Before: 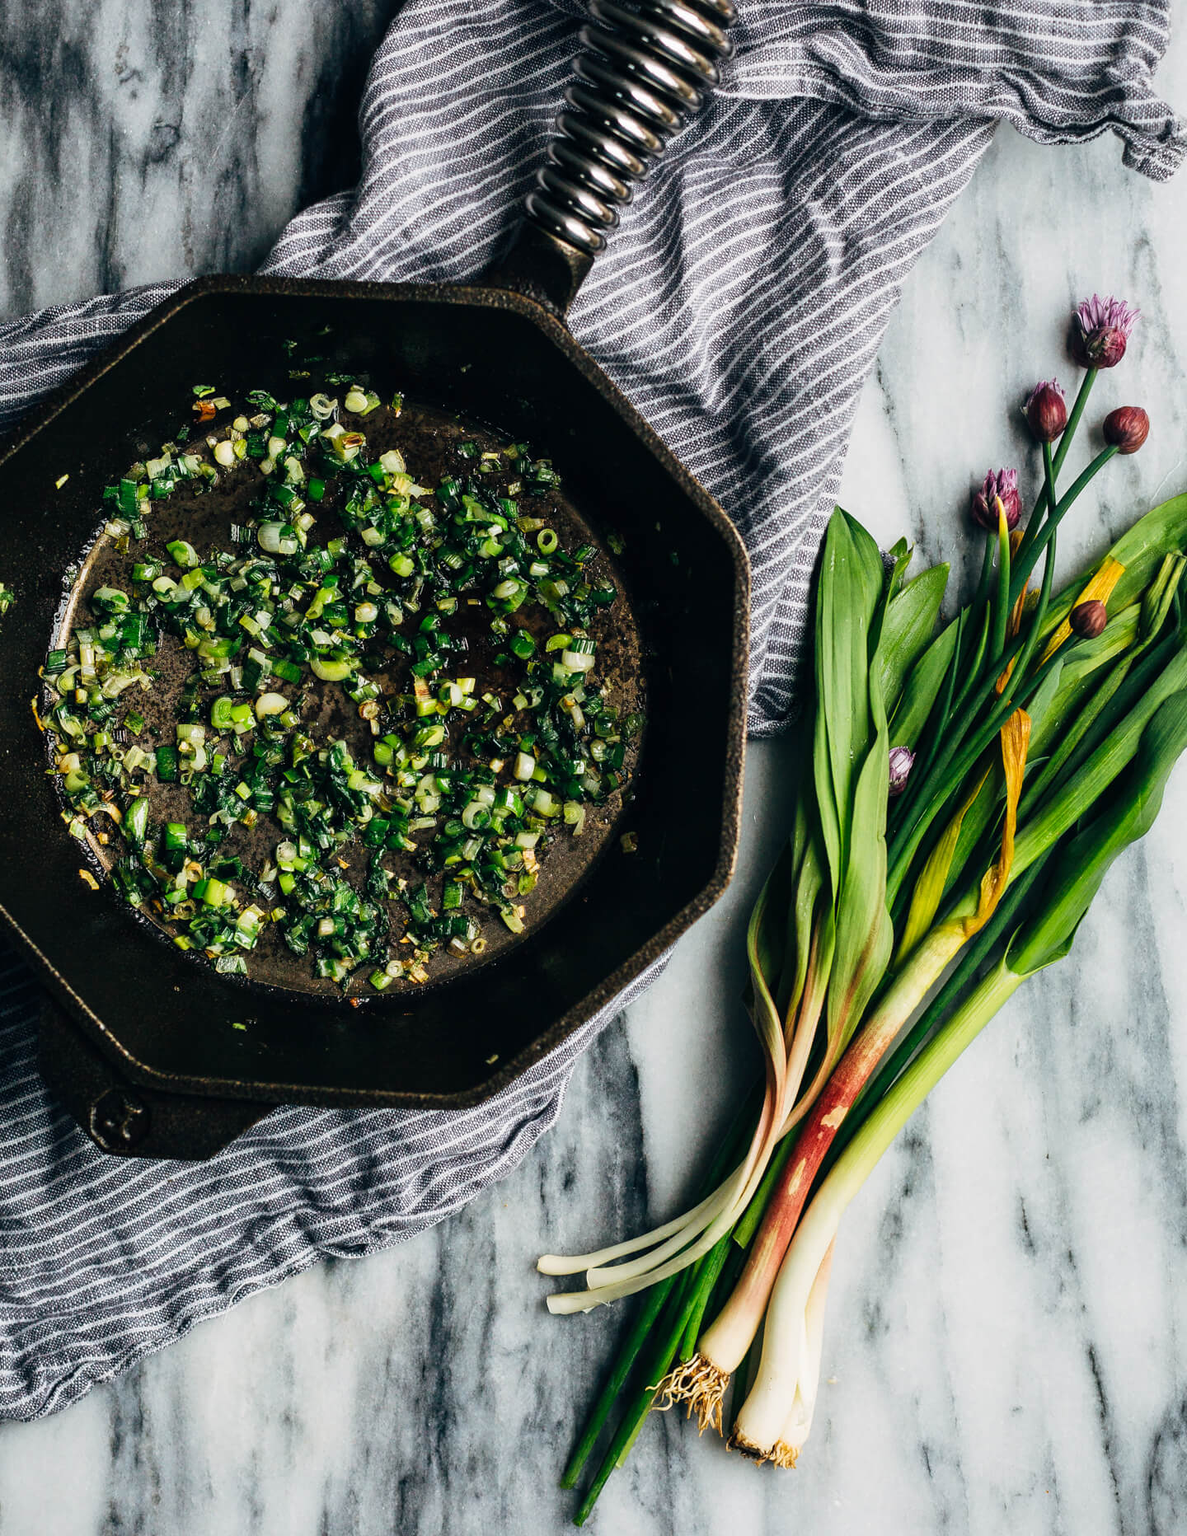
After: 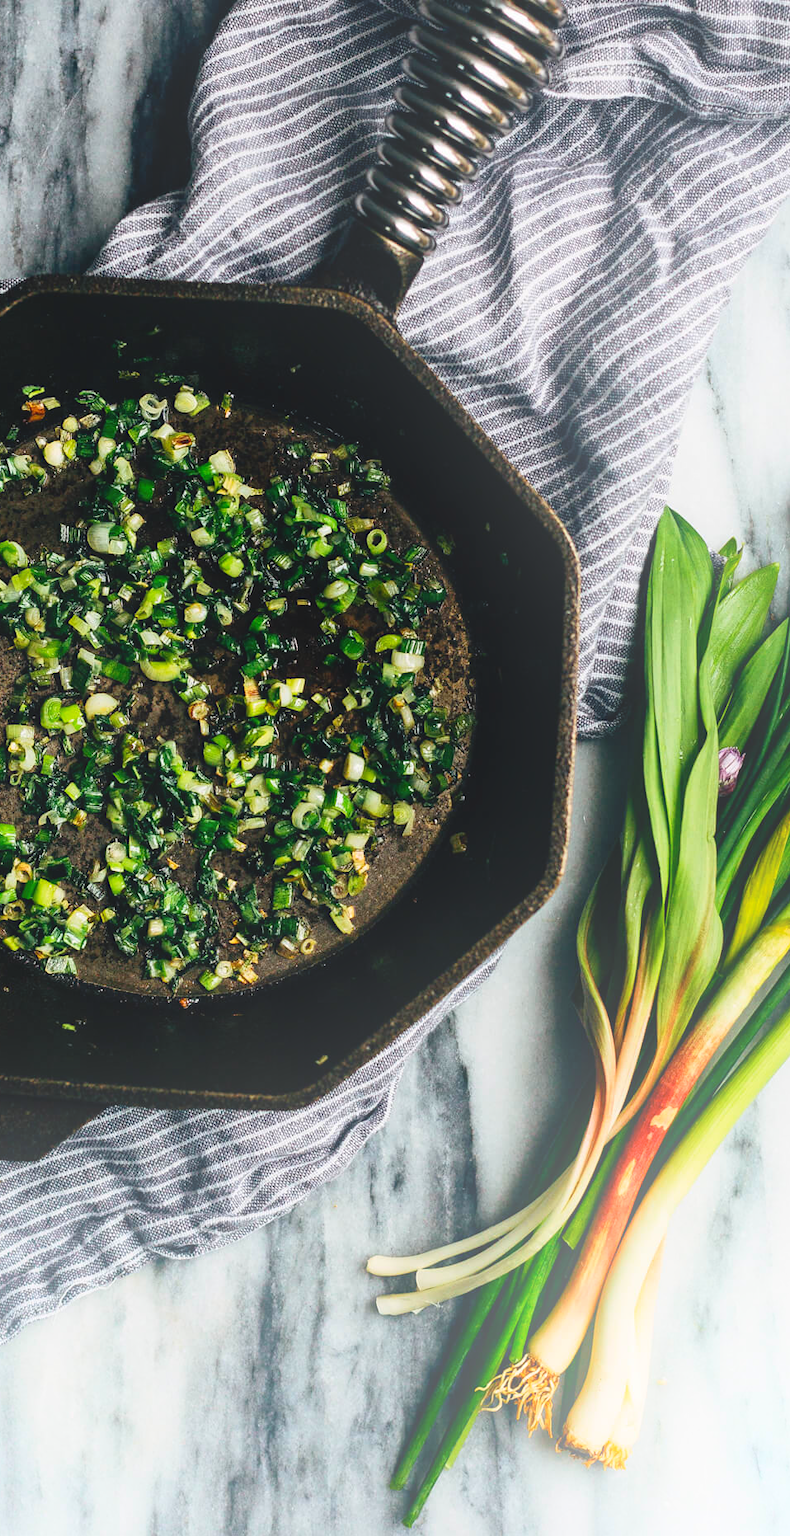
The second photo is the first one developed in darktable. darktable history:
contrast brightness saturation: contrast 0.1, brightness 0.03, saturation 0.09
bloom: size 40%
crop and rotate: left 14.385%, right 18.948%
